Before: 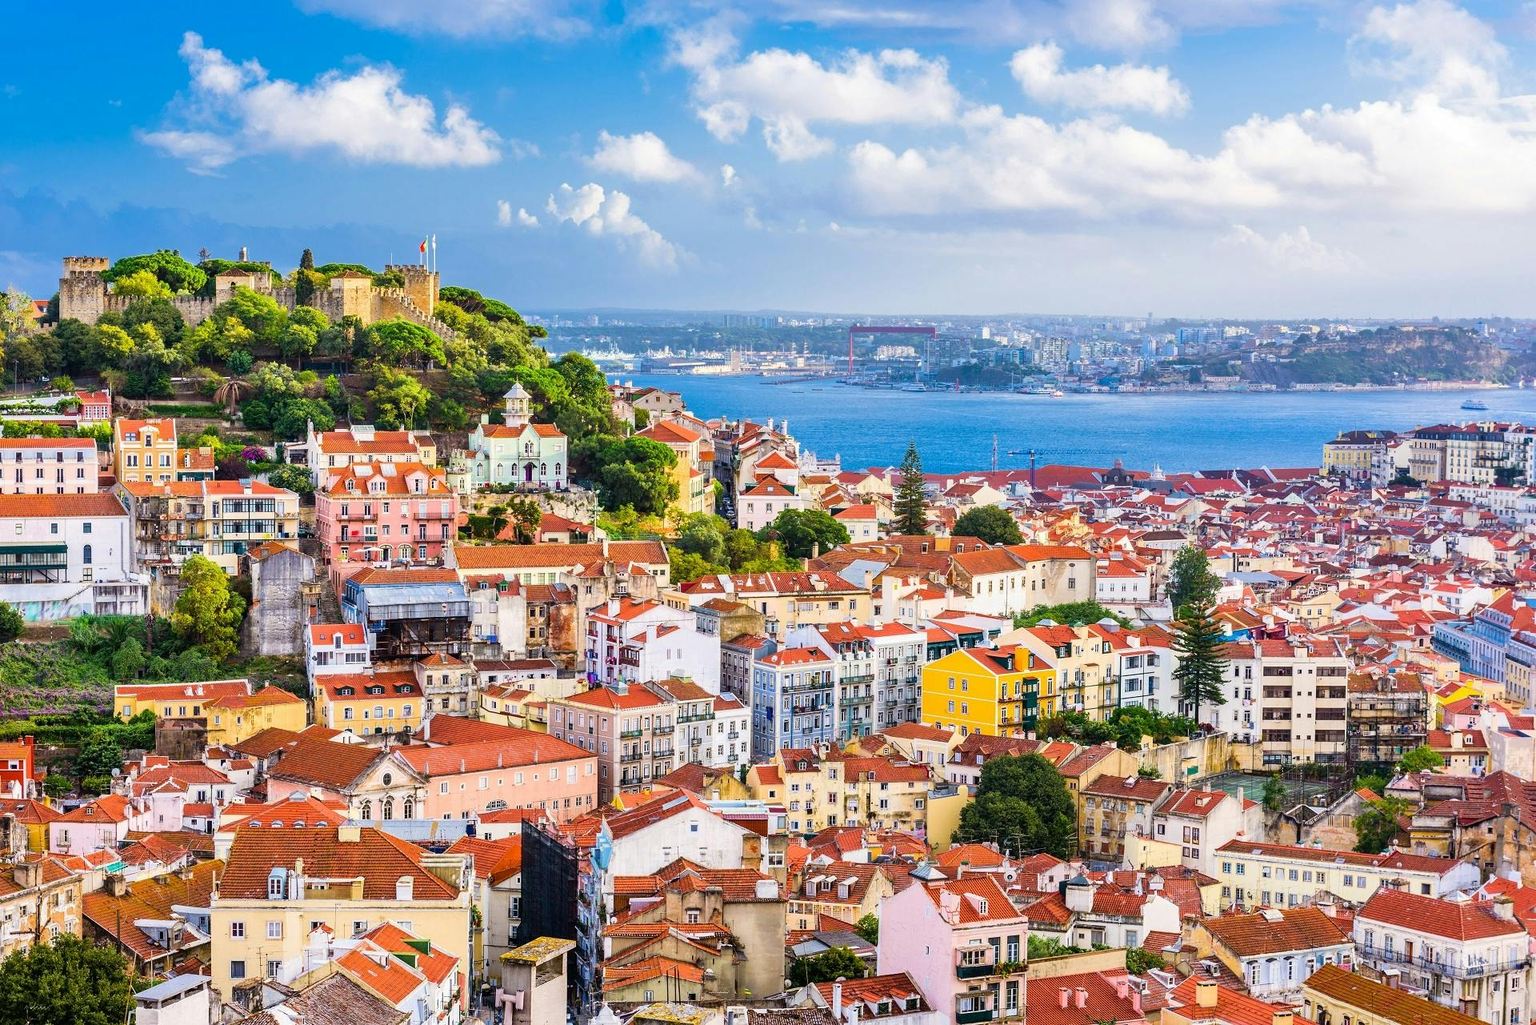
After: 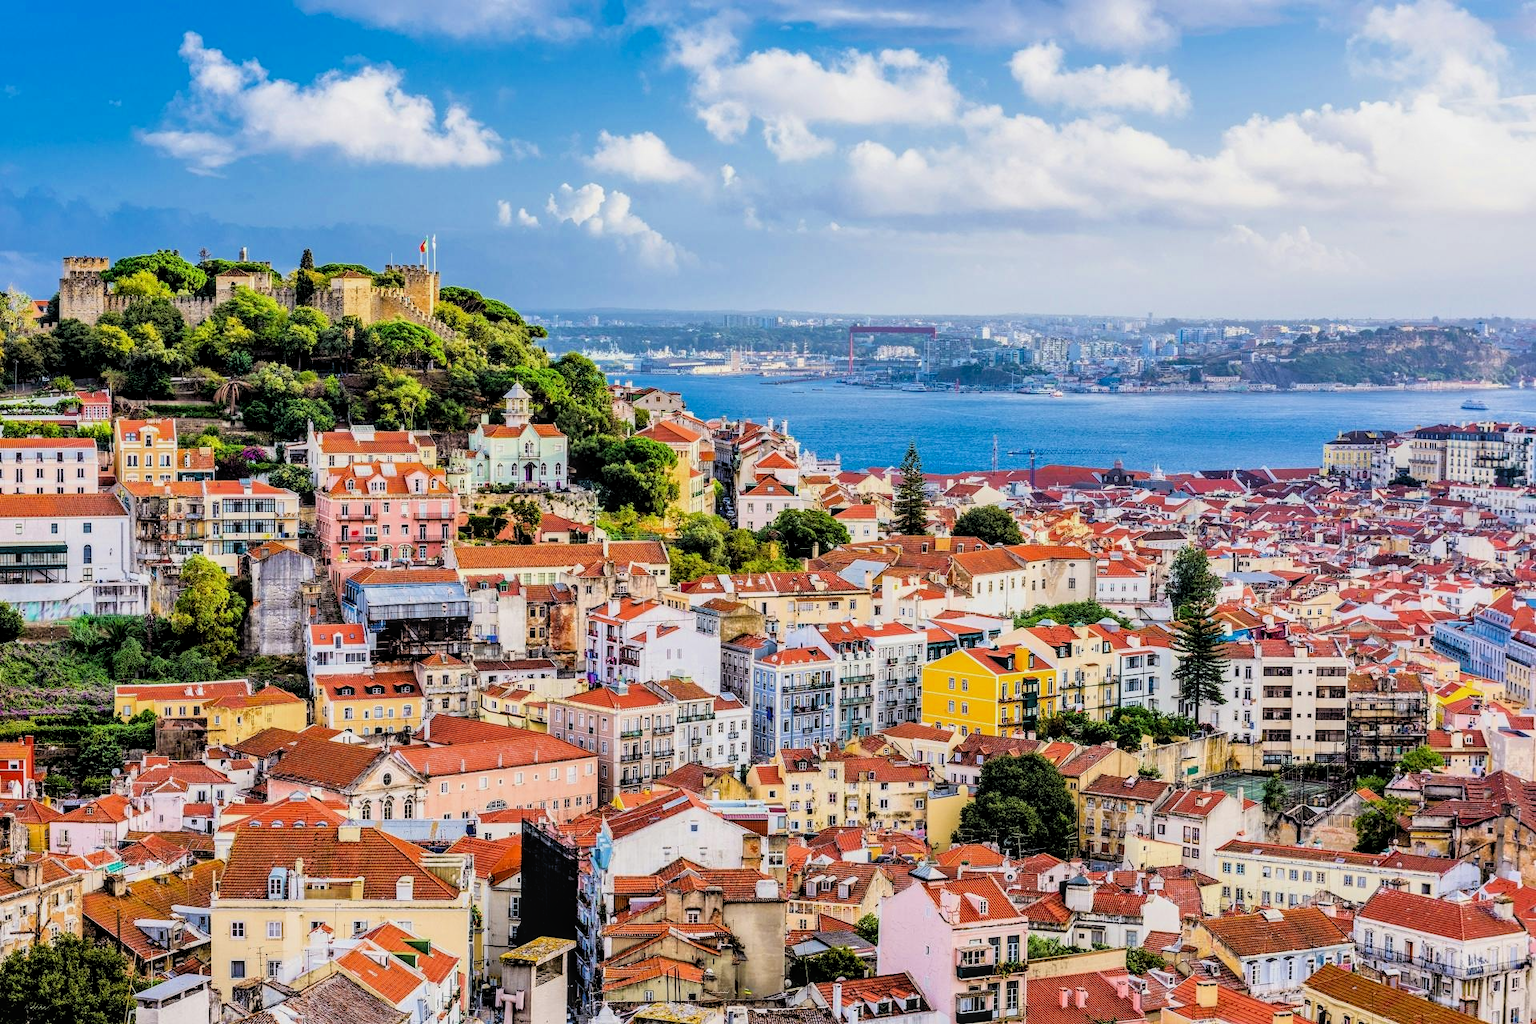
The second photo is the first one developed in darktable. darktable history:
filmic rgb: black relative exposure -3.85 EV, white relative exposure 3.48 EV, hardness 2.57, contrast 1.102, color science v6 (2022)
local contrast: highlights 55%, shadows 51%, detail 130%, midtone range 0.449
exposure: exposure 0.021 EV, compensate highlight preservation false
